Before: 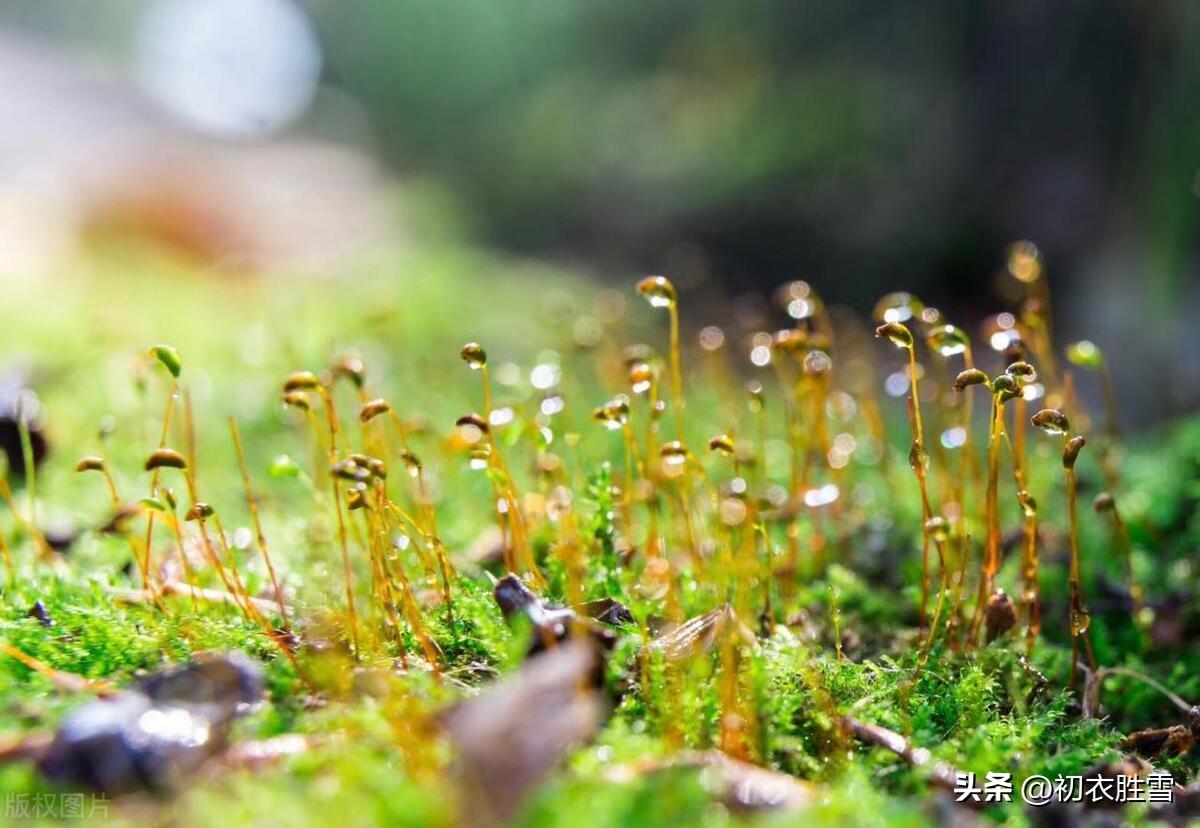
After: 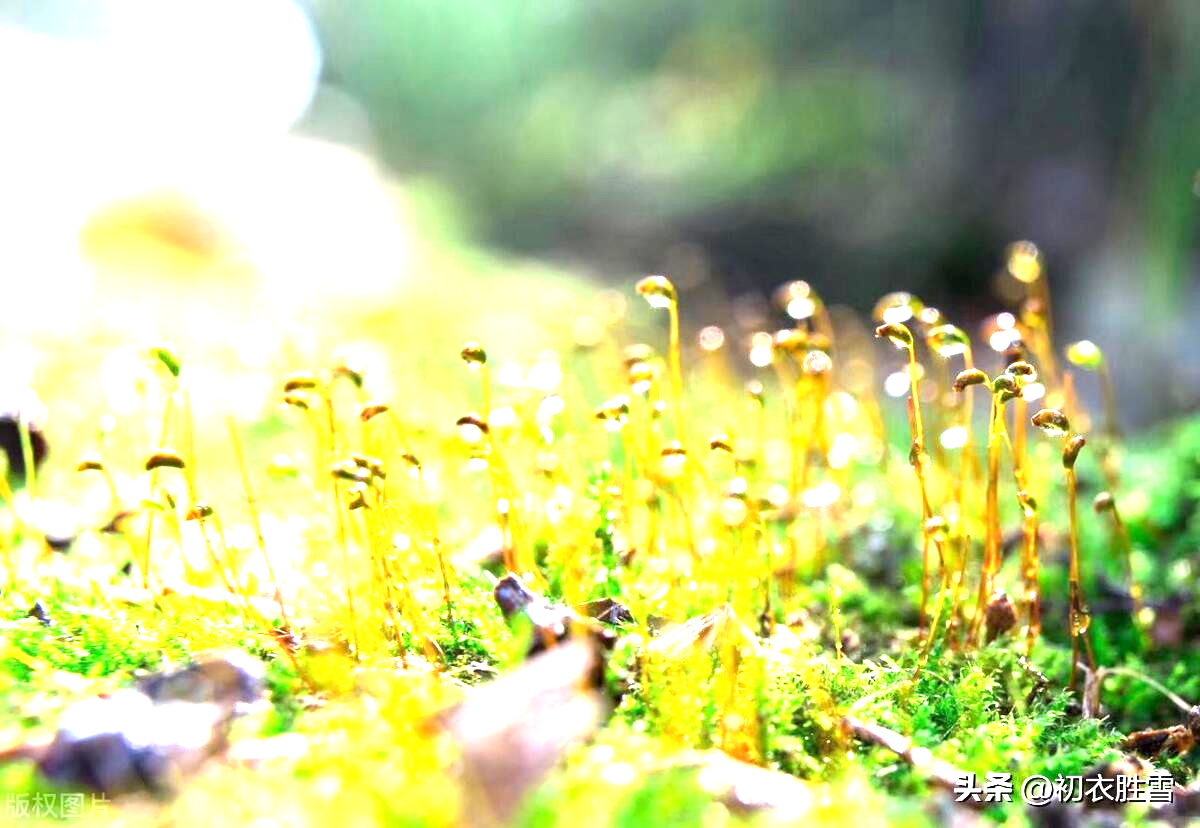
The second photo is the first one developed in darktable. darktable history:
exposure: black level correction 0.001, exposure 1.715 EV, compensate highlight preservation false
